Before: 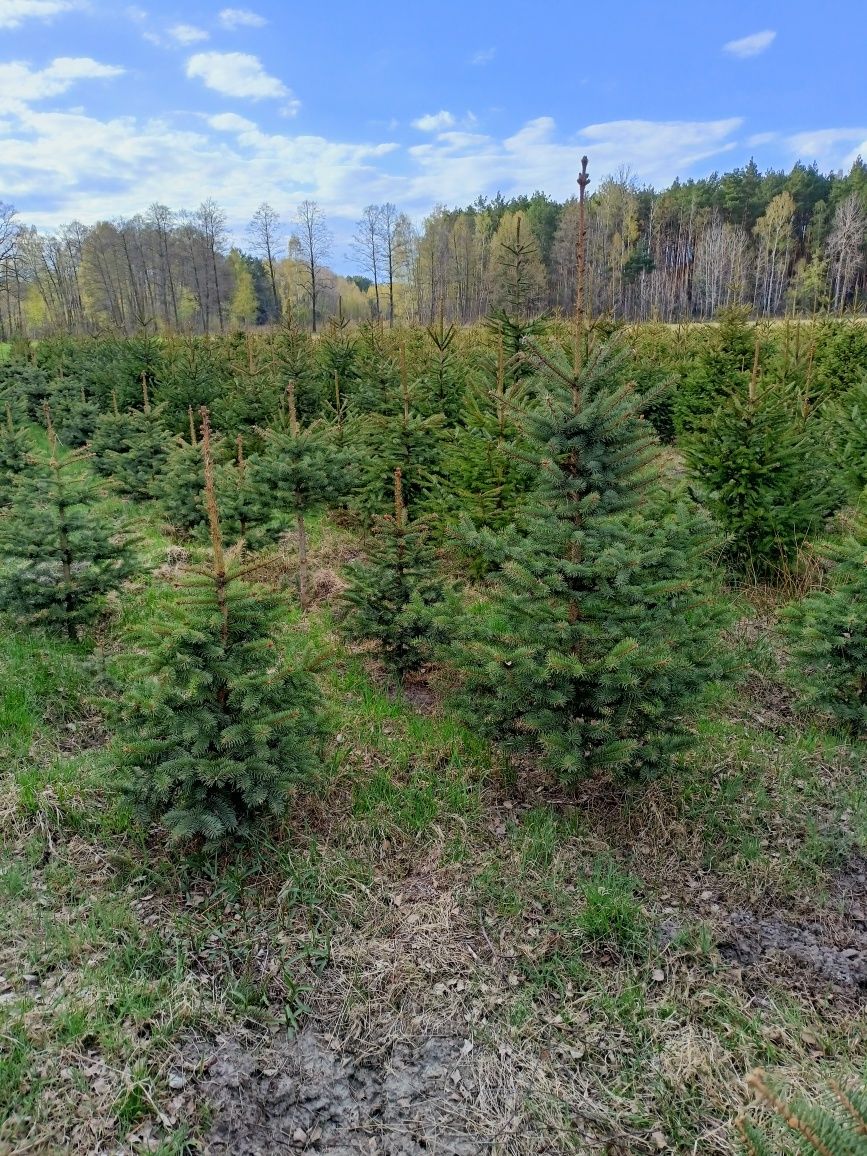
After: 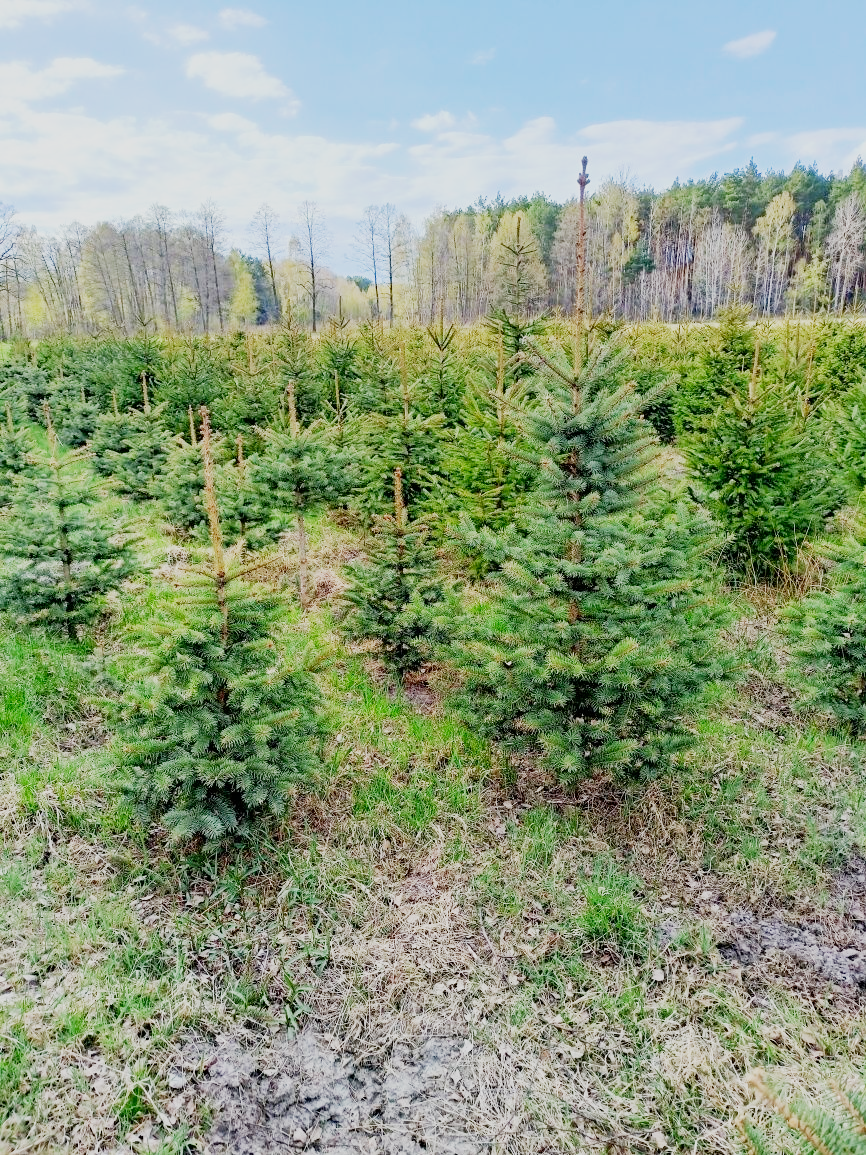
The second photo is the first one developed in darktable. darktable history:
shadows and highlights: radius 121.13, shadows 21.4, white point adjustment -9.72, highlights -14.39, soften with gaussian
base curve: curves: ch0 [(0, 0) (0.04, 0.03) (0.133, 0.232) (0.448, 0.748) (0.843, 0.968) (1, 1)]
